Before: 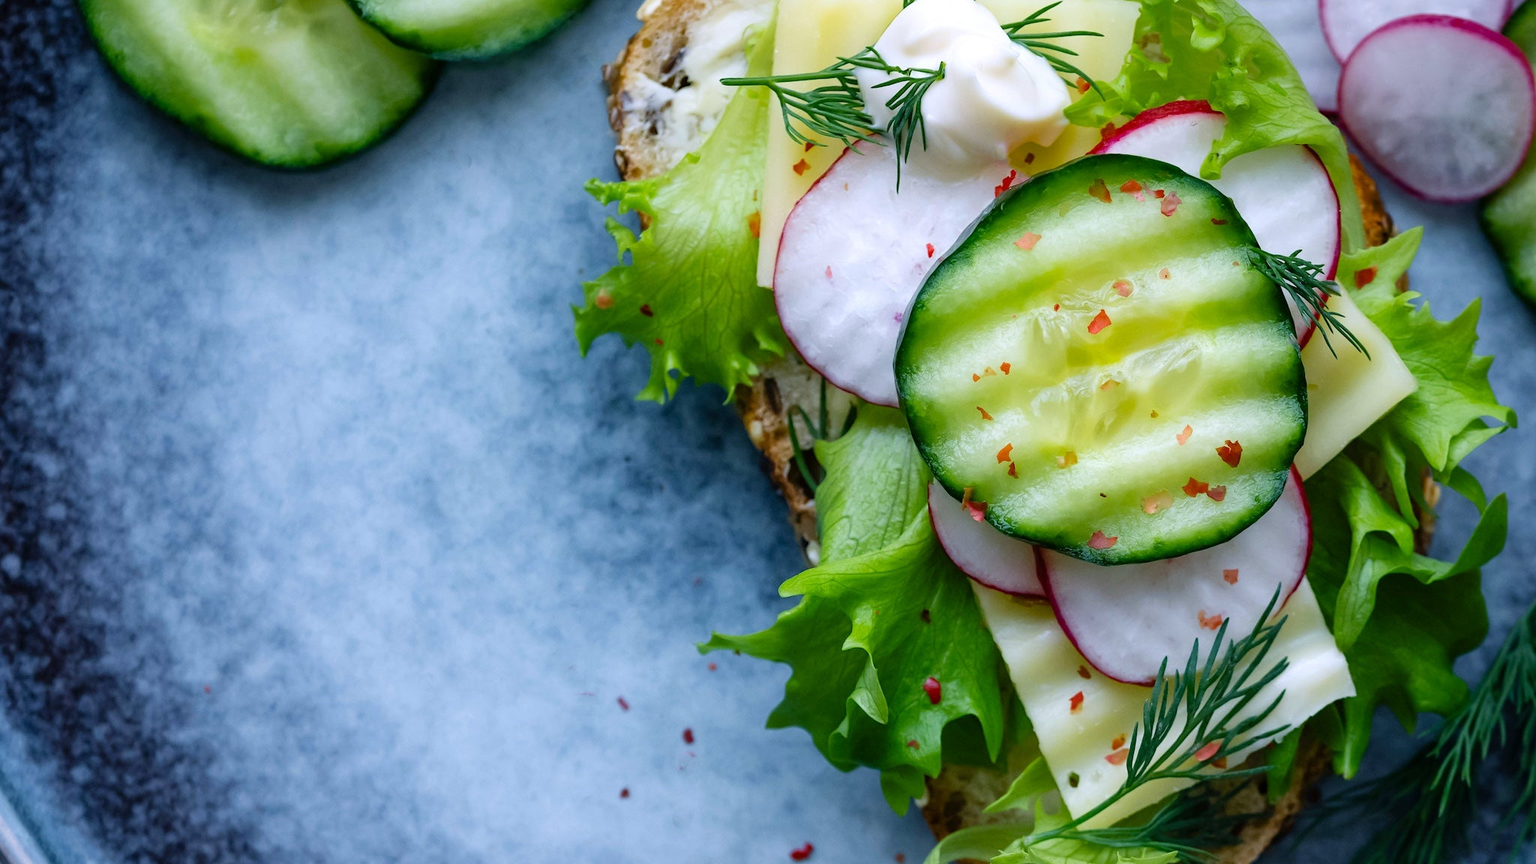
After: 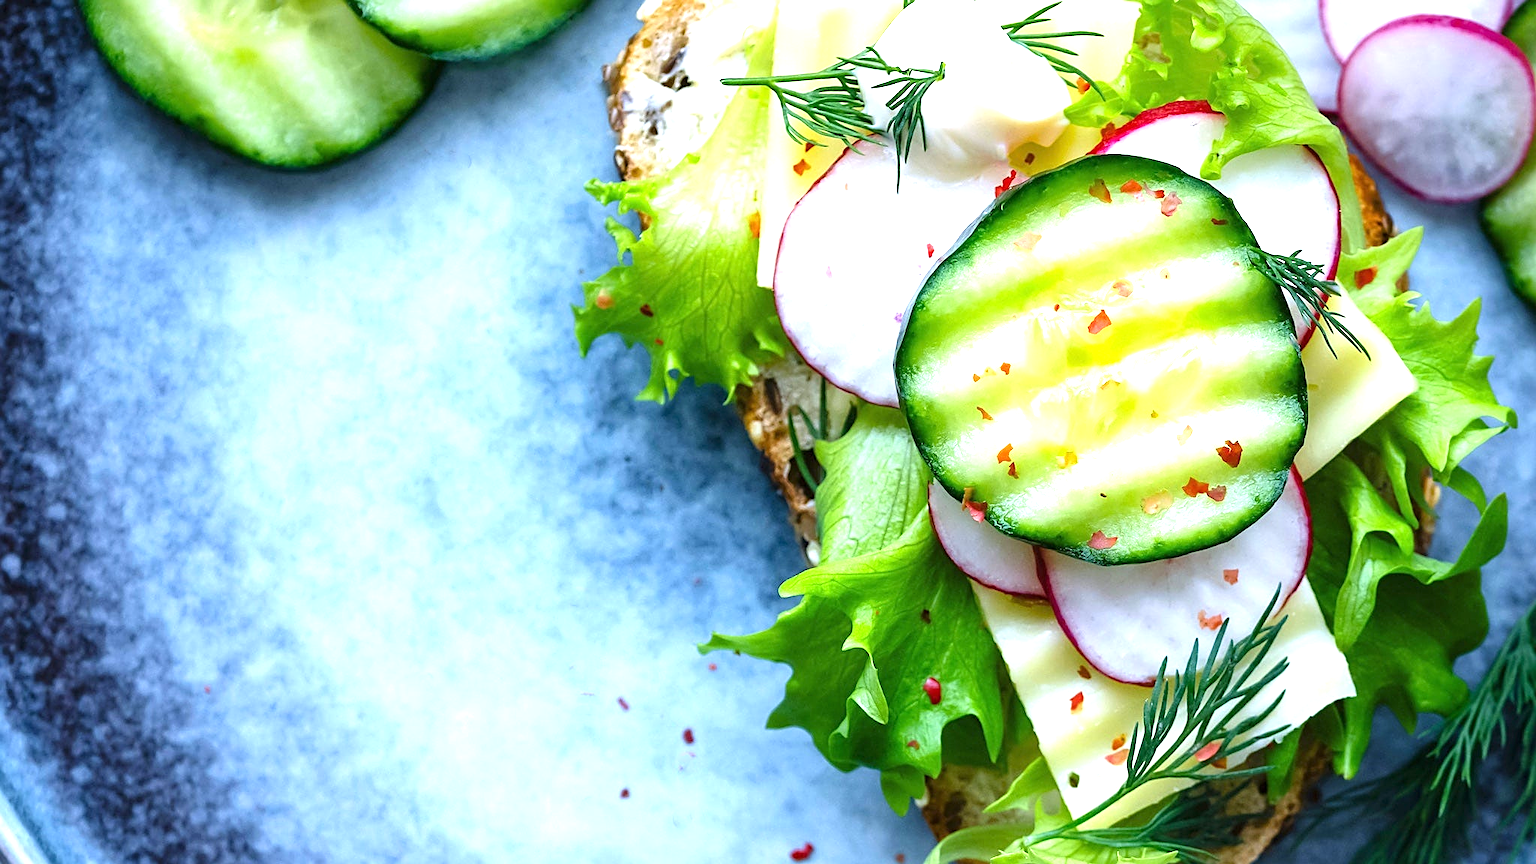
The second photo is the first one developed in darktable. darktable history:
exposure: black level correction 0, exposure 1.2 EV, compensate exposure bias true, compensate highlight preservation false
sharpen: on, module defaults
white balance: red 0.988, blue 1.017
